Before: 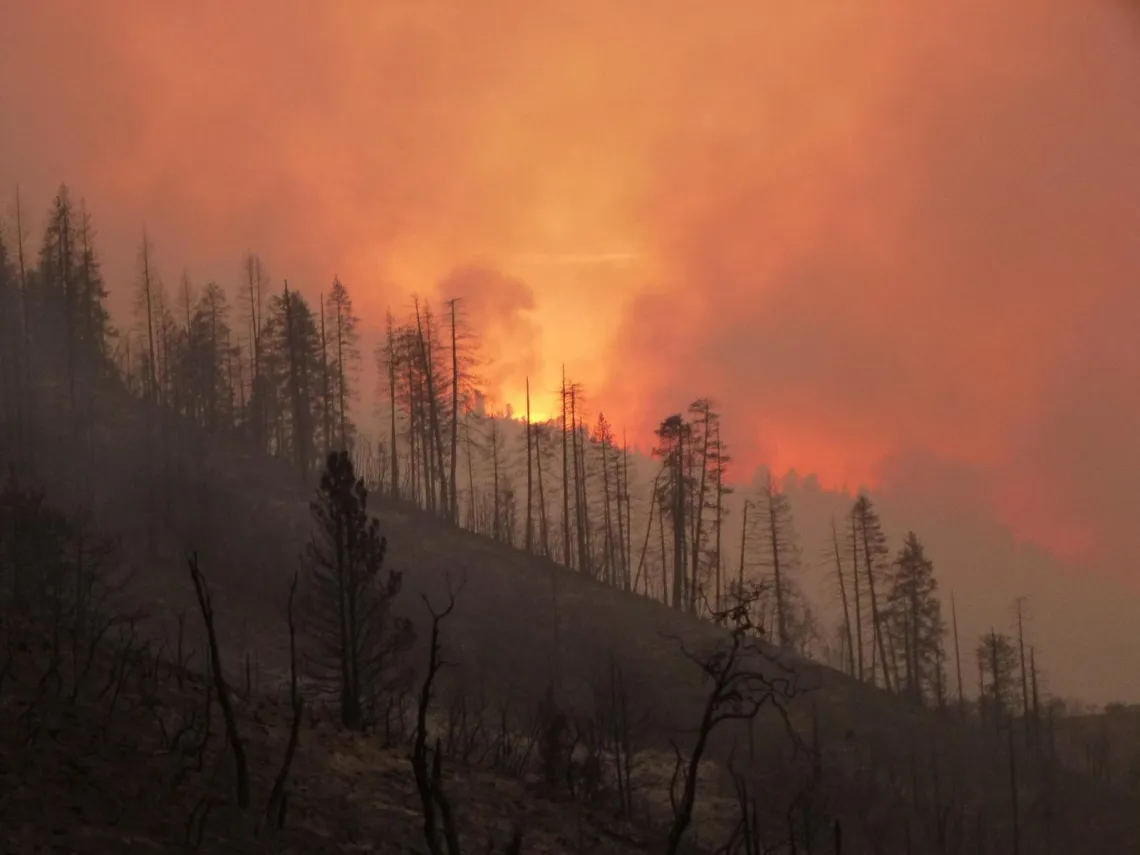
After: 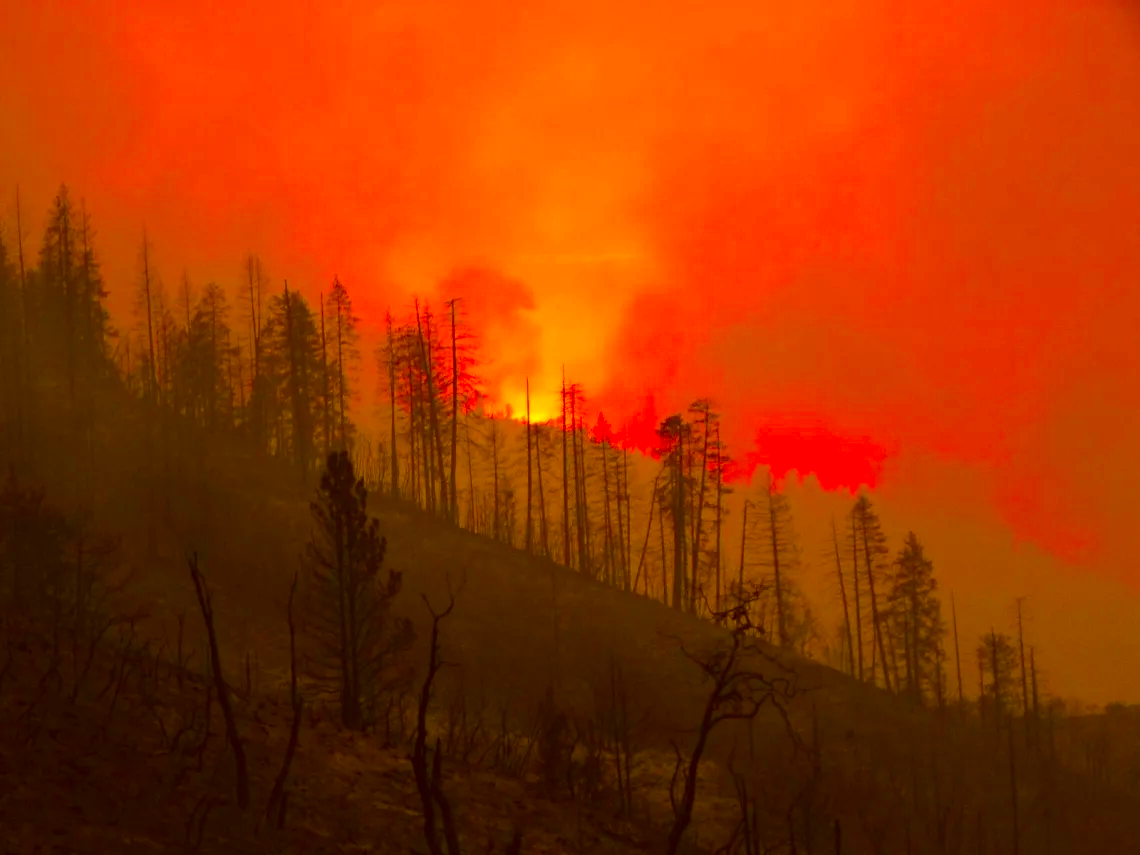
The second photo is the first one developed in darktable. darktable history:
color correction: highlights a* 11.08, highlights b* 29.93, shadows a* 2.67, shadows b* 17.17, saturation 1.73
